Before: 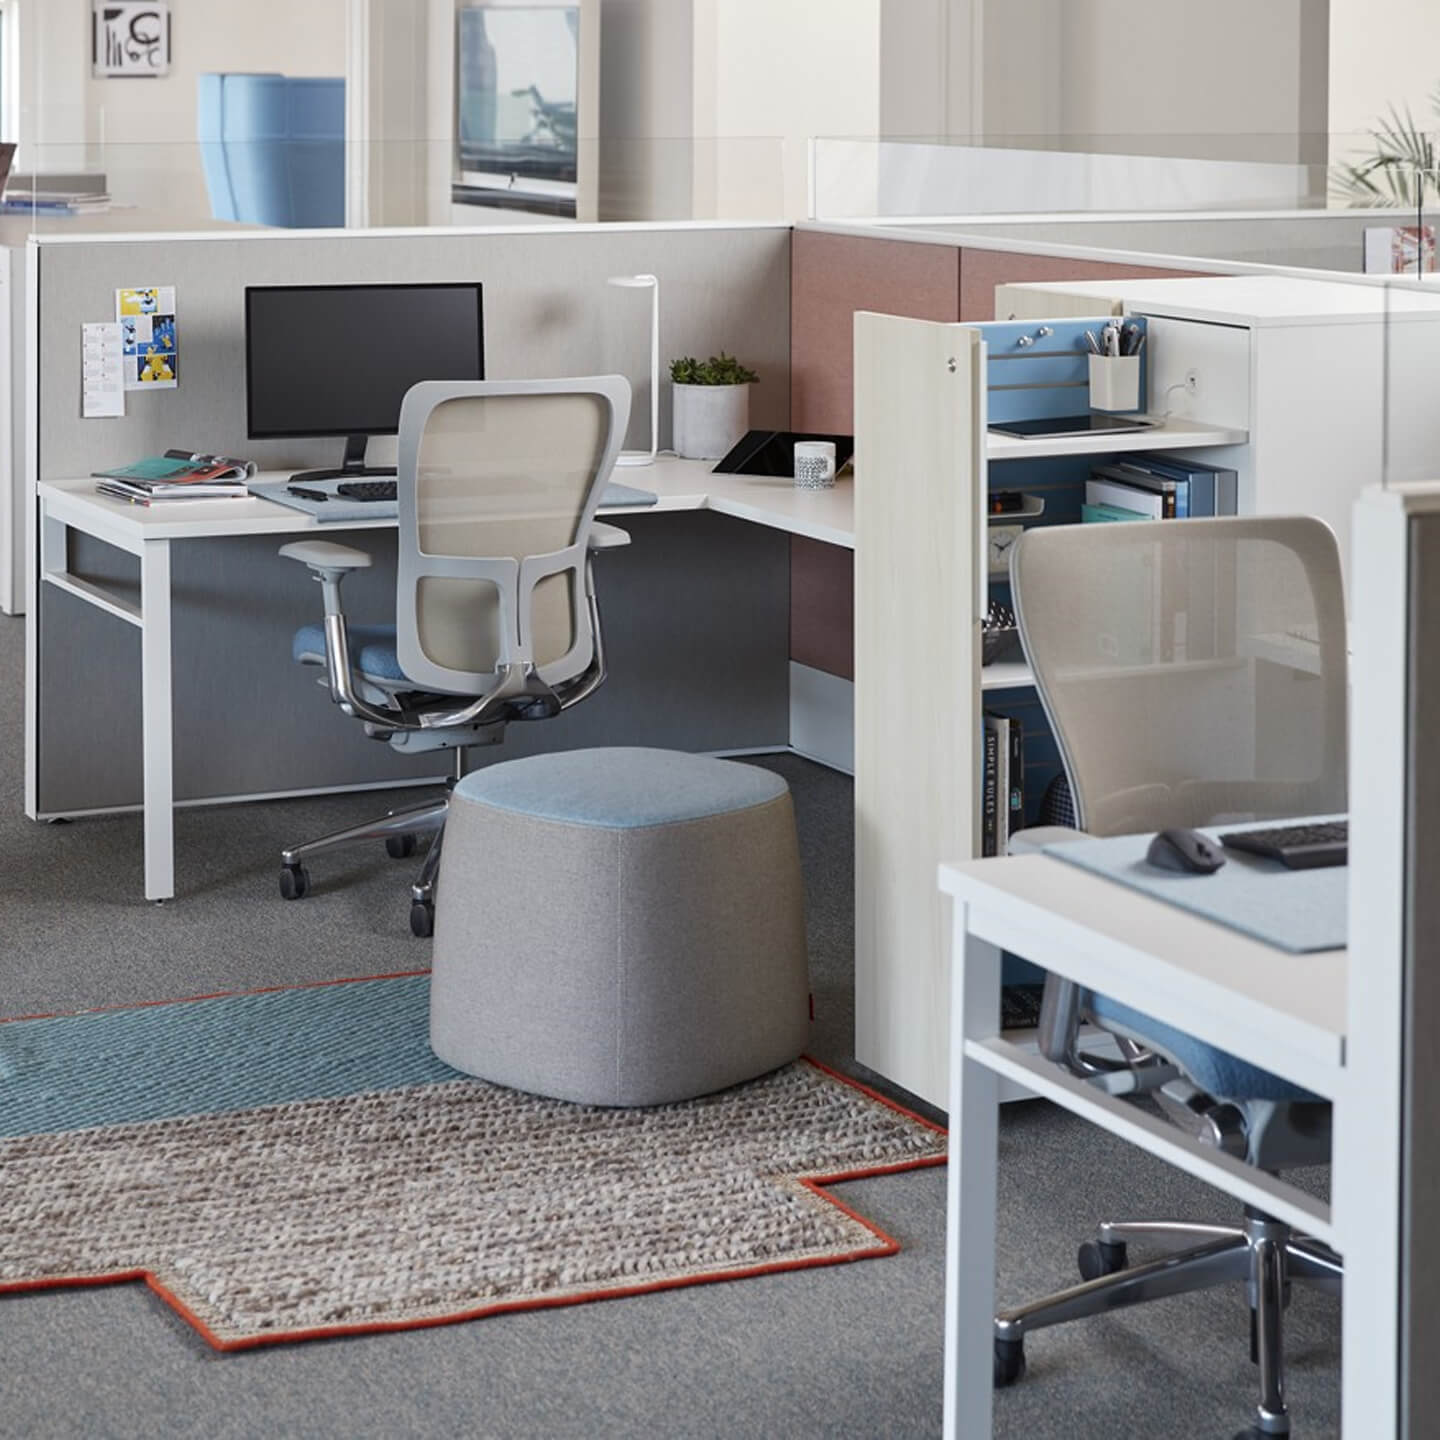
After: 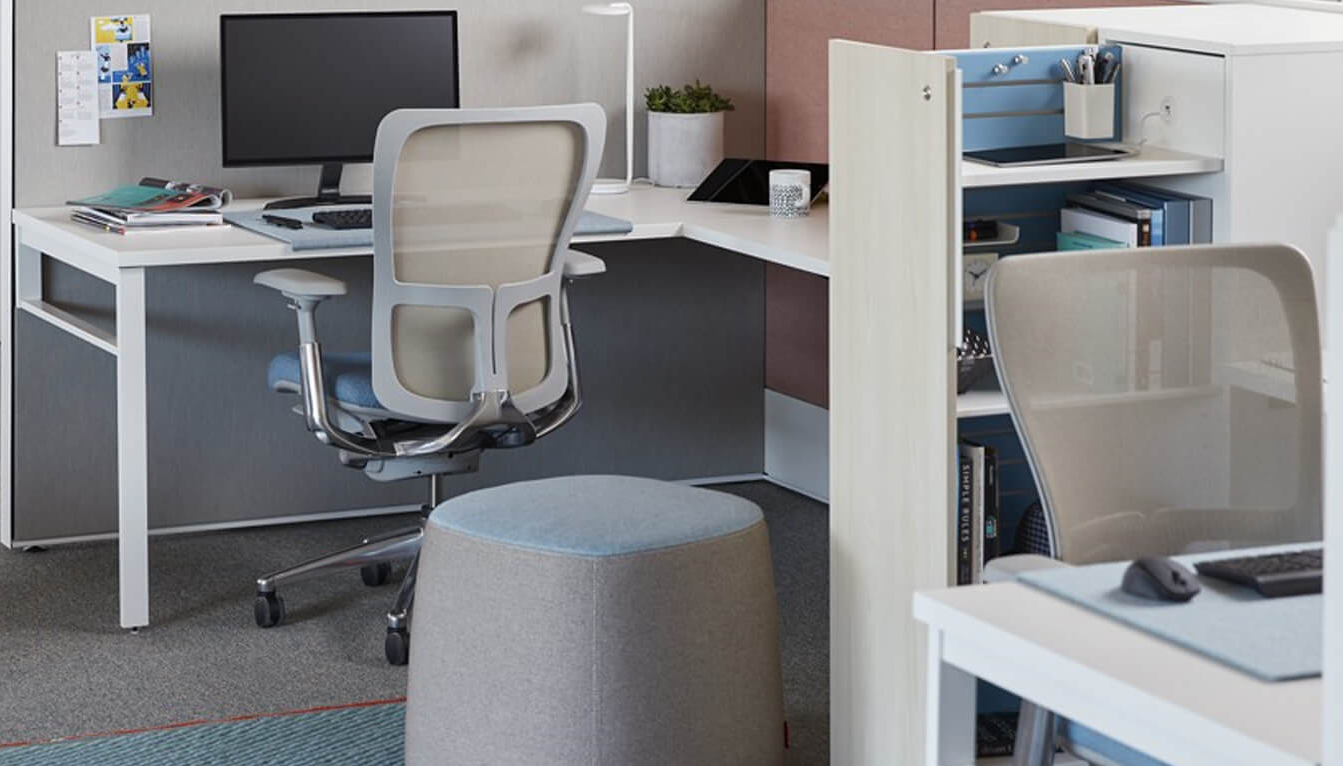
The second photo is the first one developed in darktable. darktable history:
crop: left 1.751%, top 18.898%, right 4.922%, bottom 27.883%
